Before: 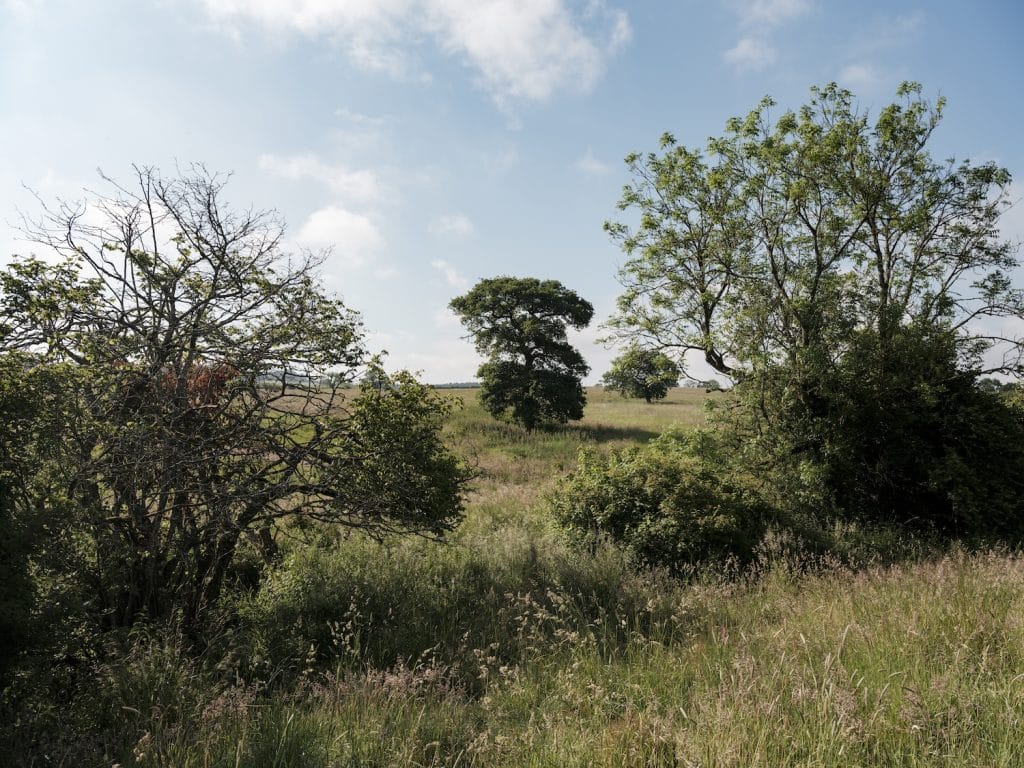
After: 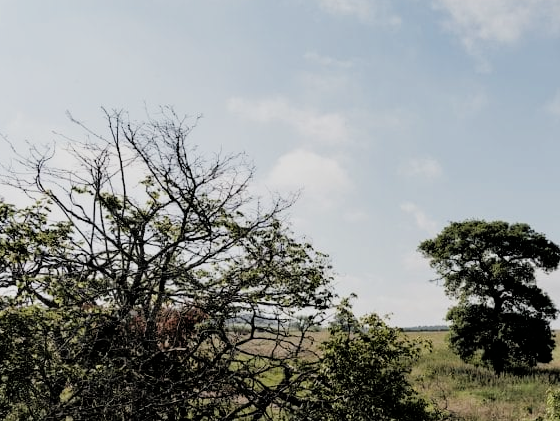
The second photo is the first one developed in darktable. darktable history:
filmic rgb: black relative exposure -5 EV, hardness 2.88, contrast 1.1
contrast equalizer: octaves 7, y [[0.6 ×6], [0.55 ×6], [0 ×6], [0 ×6], [0 ×6]], mix 0.29
crop and rotate: left 3.047%, top 7.509%, right 42.236%, bottom 37.598%
